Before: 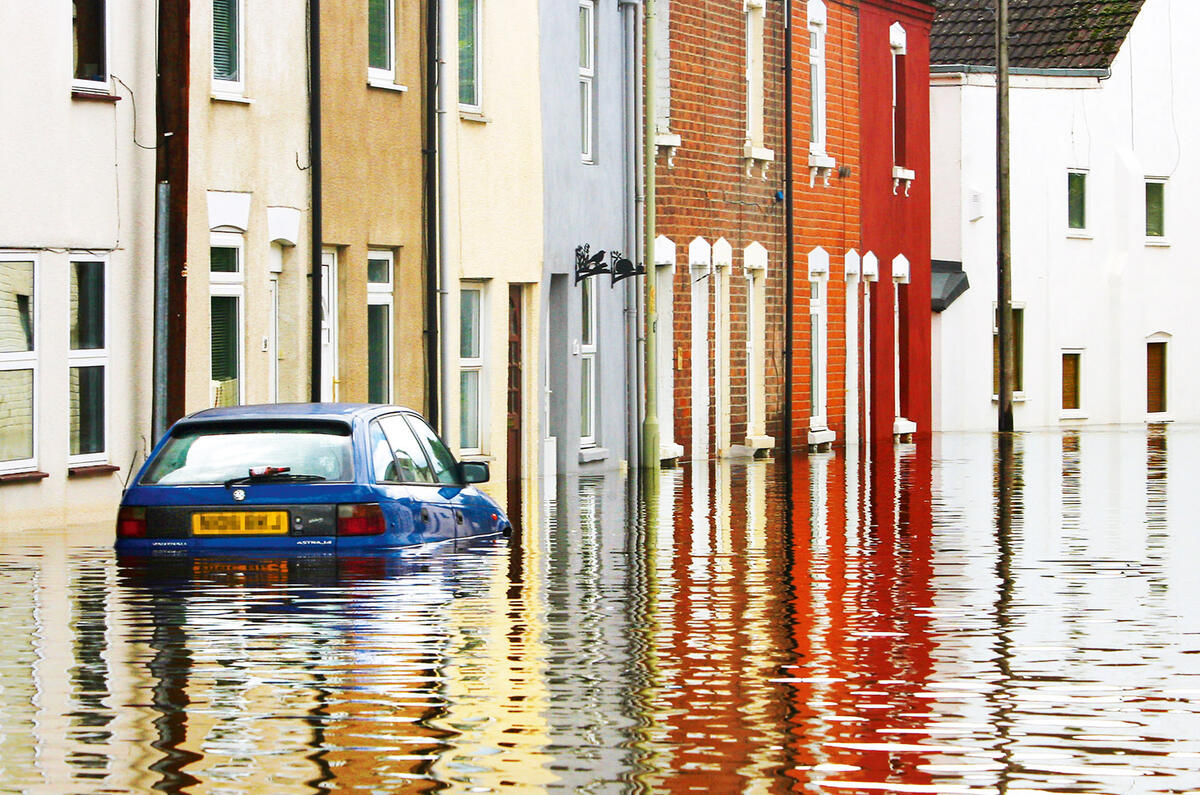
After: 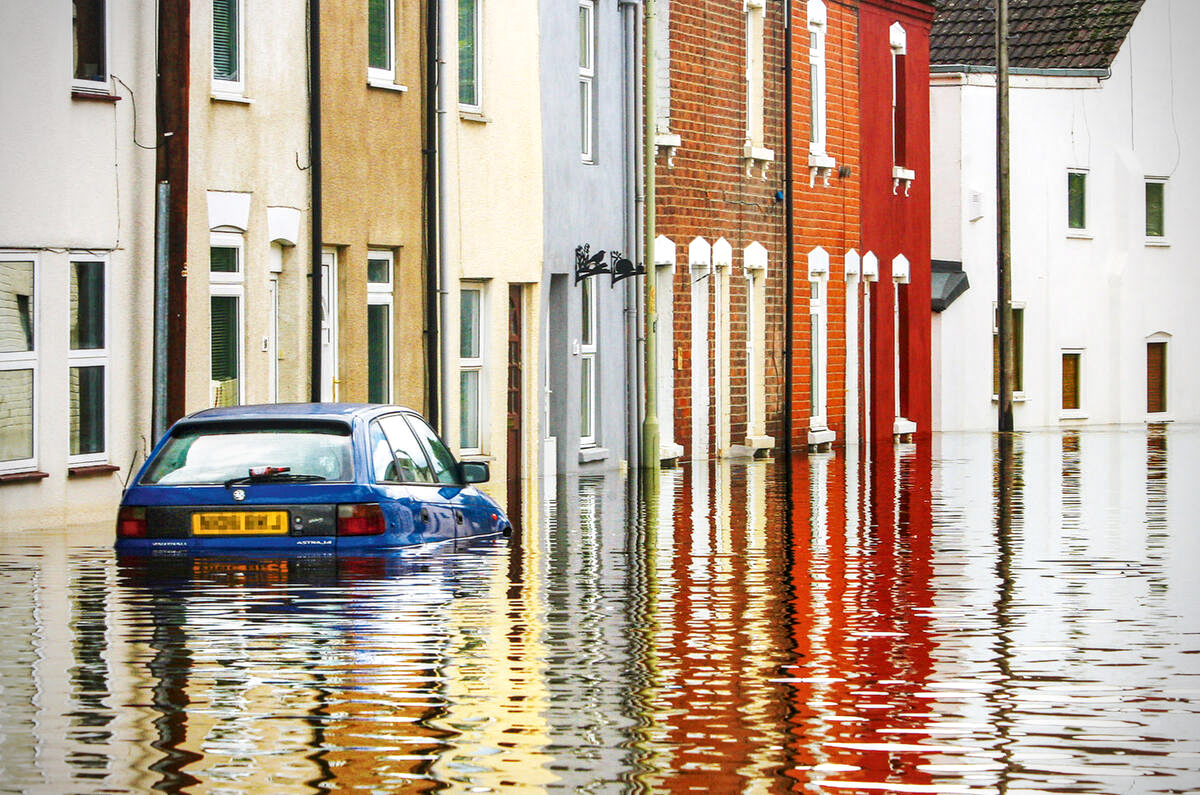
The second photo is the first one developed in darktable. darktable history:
vignetting: dithering 8-bit output, unbound false
local contrast: detail 130%
